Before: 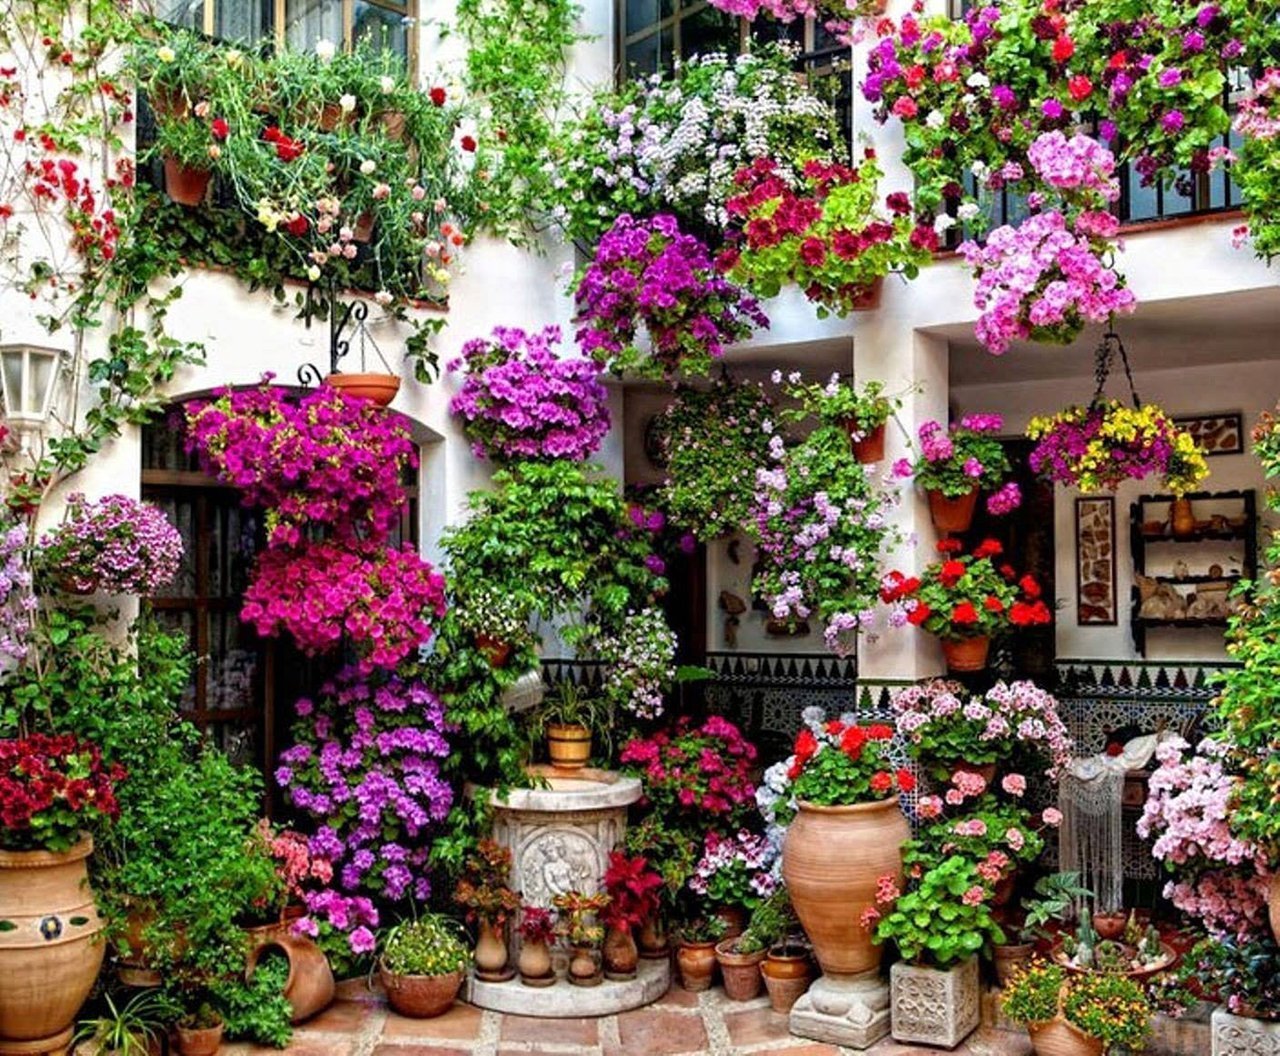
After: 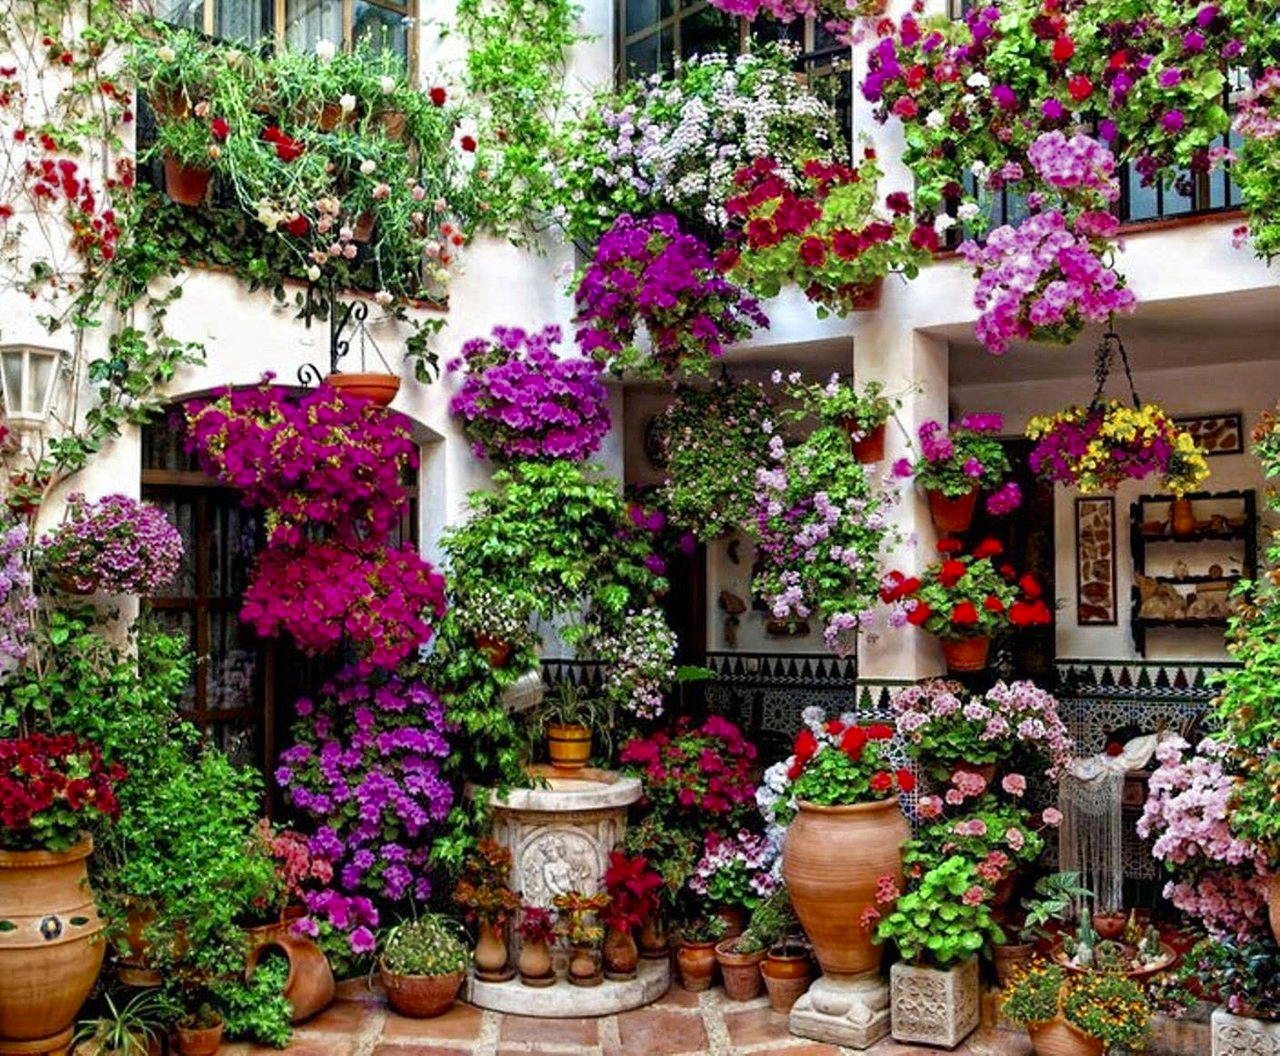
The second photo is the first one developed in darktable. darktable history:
color zones: curves: ch0 [(0.11, 0.396) (0.195, 0.36) (0.25, 0.5) (0.303, 0.412) (0.357, 0.544) (0.75, 0.5) (0.967, 0.328)]; ch1 [(0, 0.468) (0.112, 0.512) (0.202, 0.6) (0.25, 0.5) (0.307, 0.352) (0.357, 0.544) (0.75, 0.5) (0.963, 0.524)]
contrast brightness saturation: contrast 0.05
